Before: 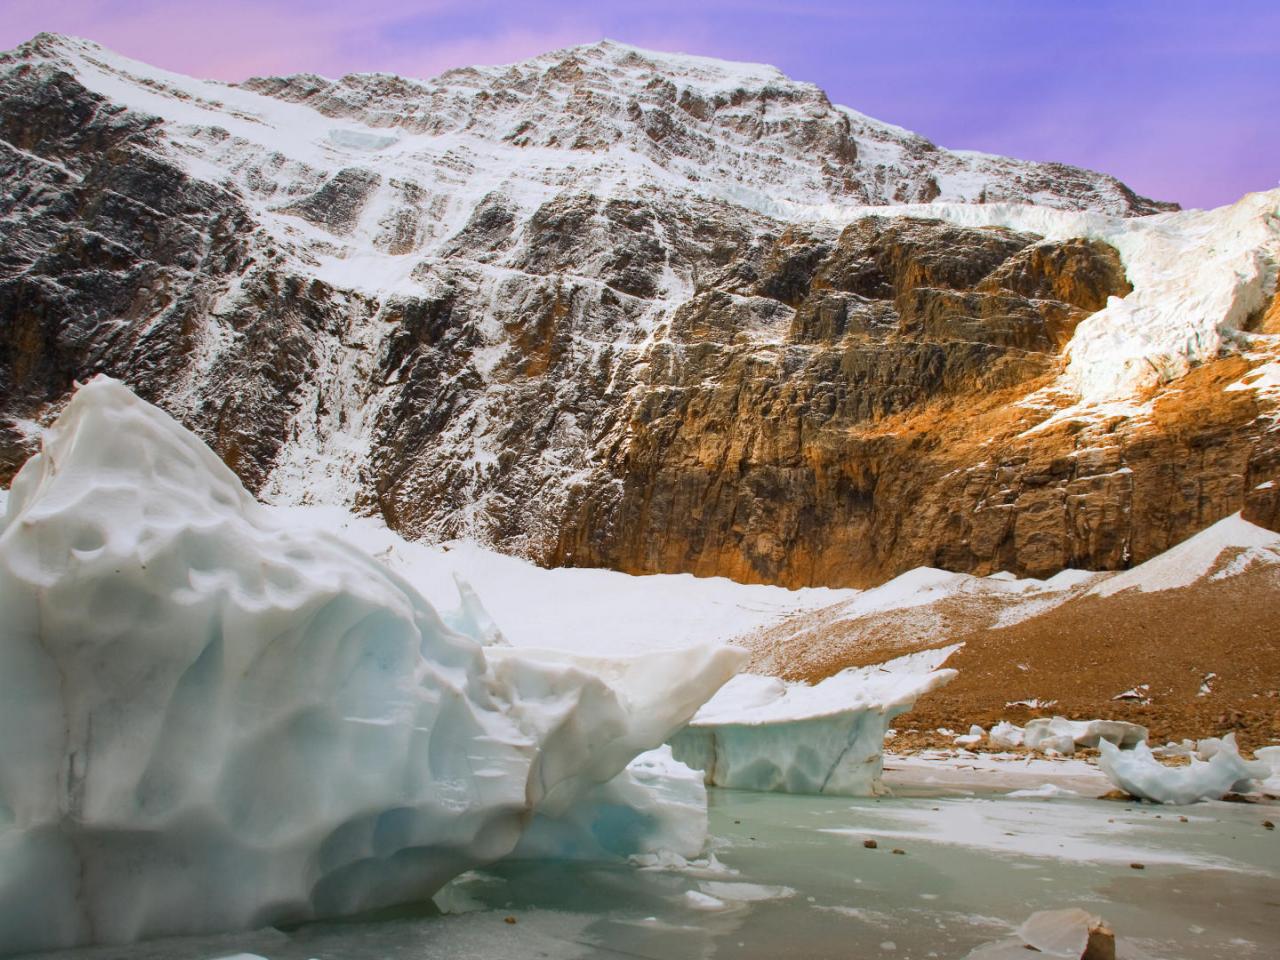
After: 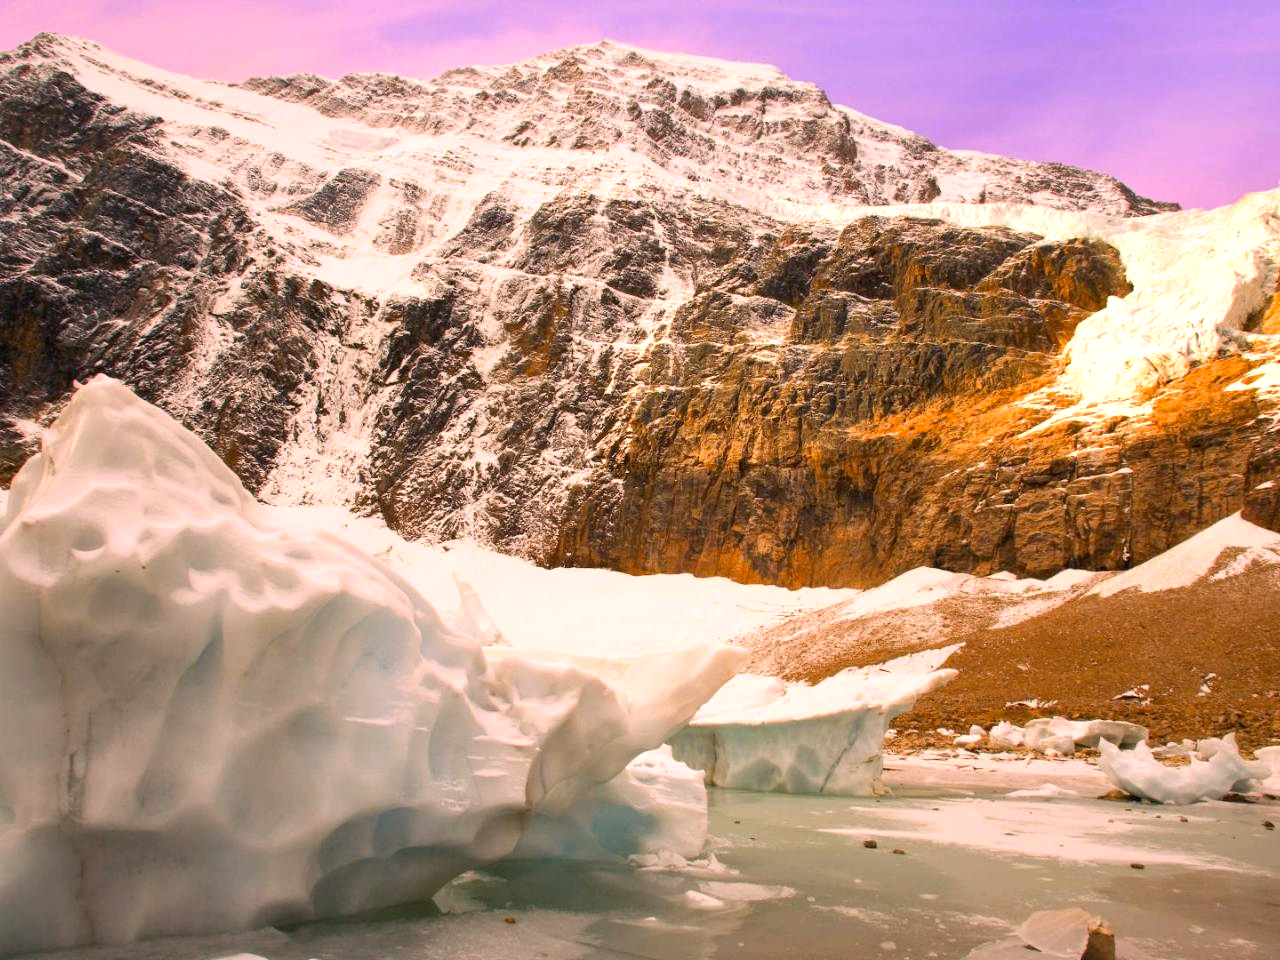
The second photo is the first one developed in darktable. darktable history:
color correction: highlights a* 17.55, highlights b* 19.01
exposure: black level correction 0.001, exposure 0.499 EV, compensate highlight preservation false
